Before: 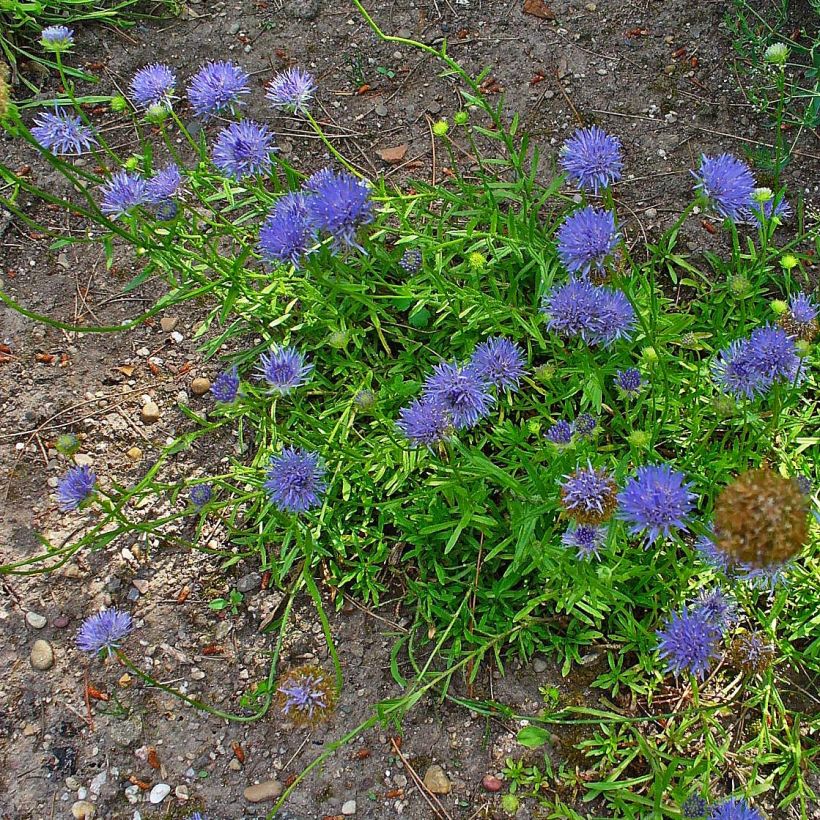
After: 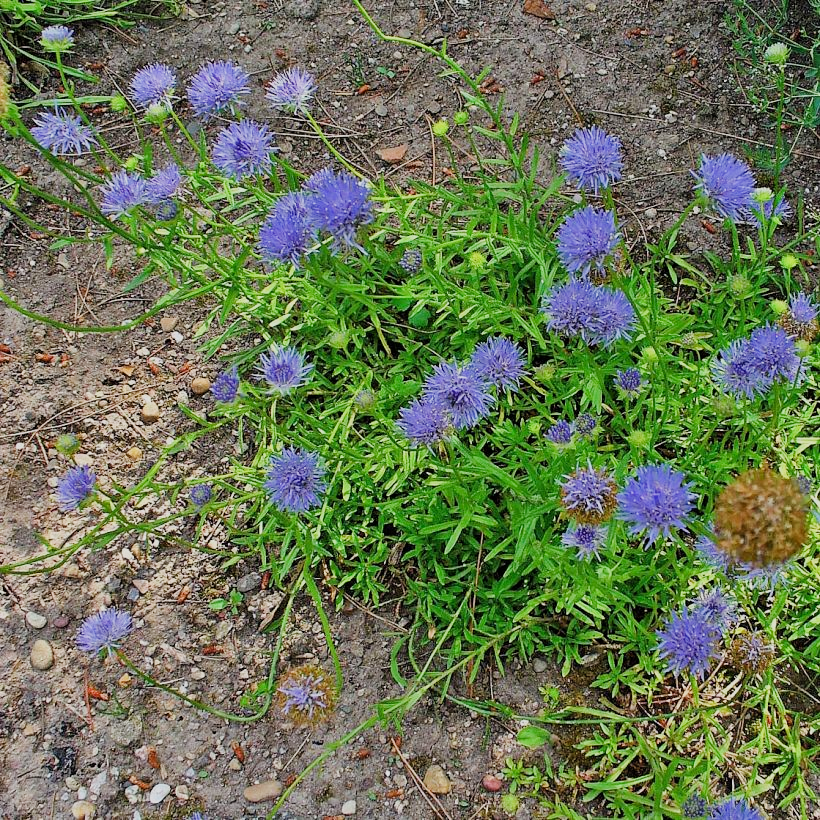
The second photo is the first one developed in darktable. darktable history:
filmic rgb: black relative exposure -7.21 EV, white relative exposure 5.38 EV, threshold 5.98 EV, hardness 3.02, enable highlight reconstruction true
exposure: exposure 0.55 EV, compensate highlight preservation false
